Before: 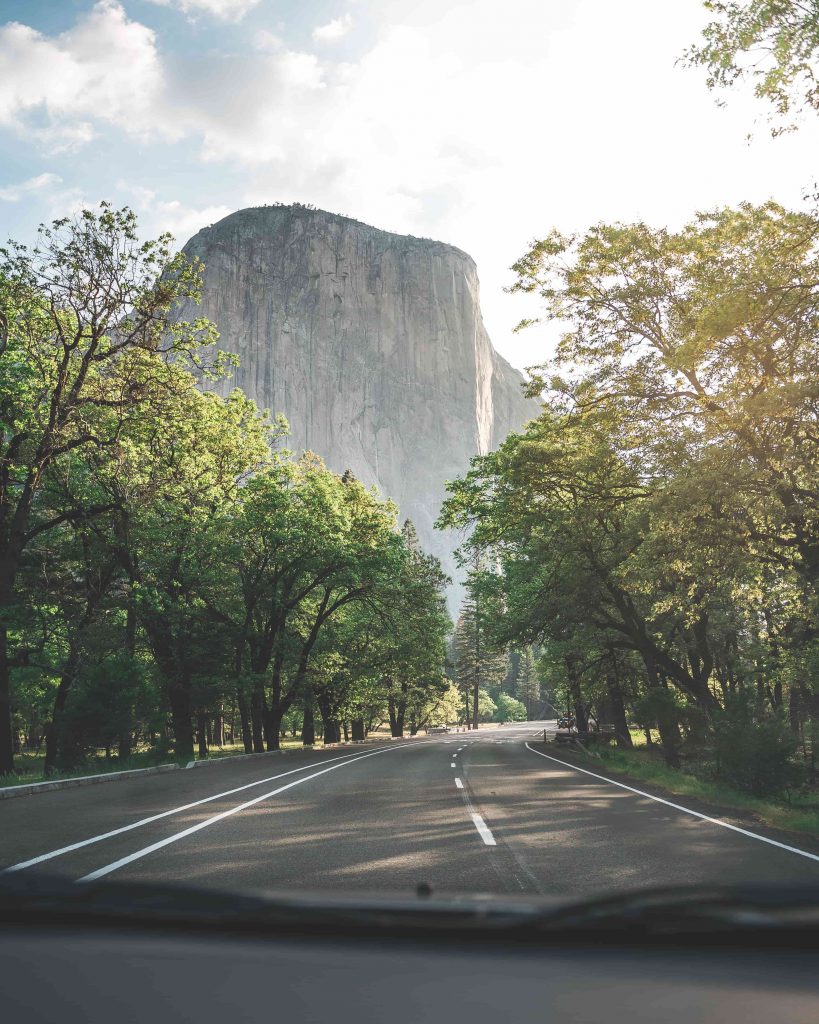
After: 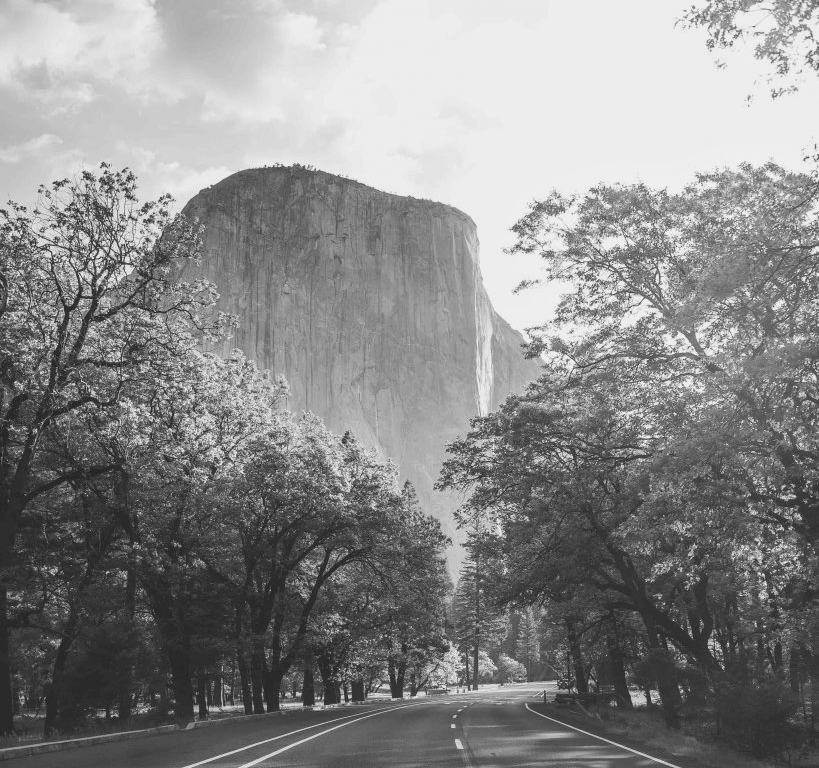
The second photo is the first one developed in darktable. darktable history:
color balance rgb: linear chroma grading › global chroma 15%, perceptual saturation grading › global saturation 30%
monochrome: a -74.22, b 78.2
crop: top 3.857%, bottom 21.132%
